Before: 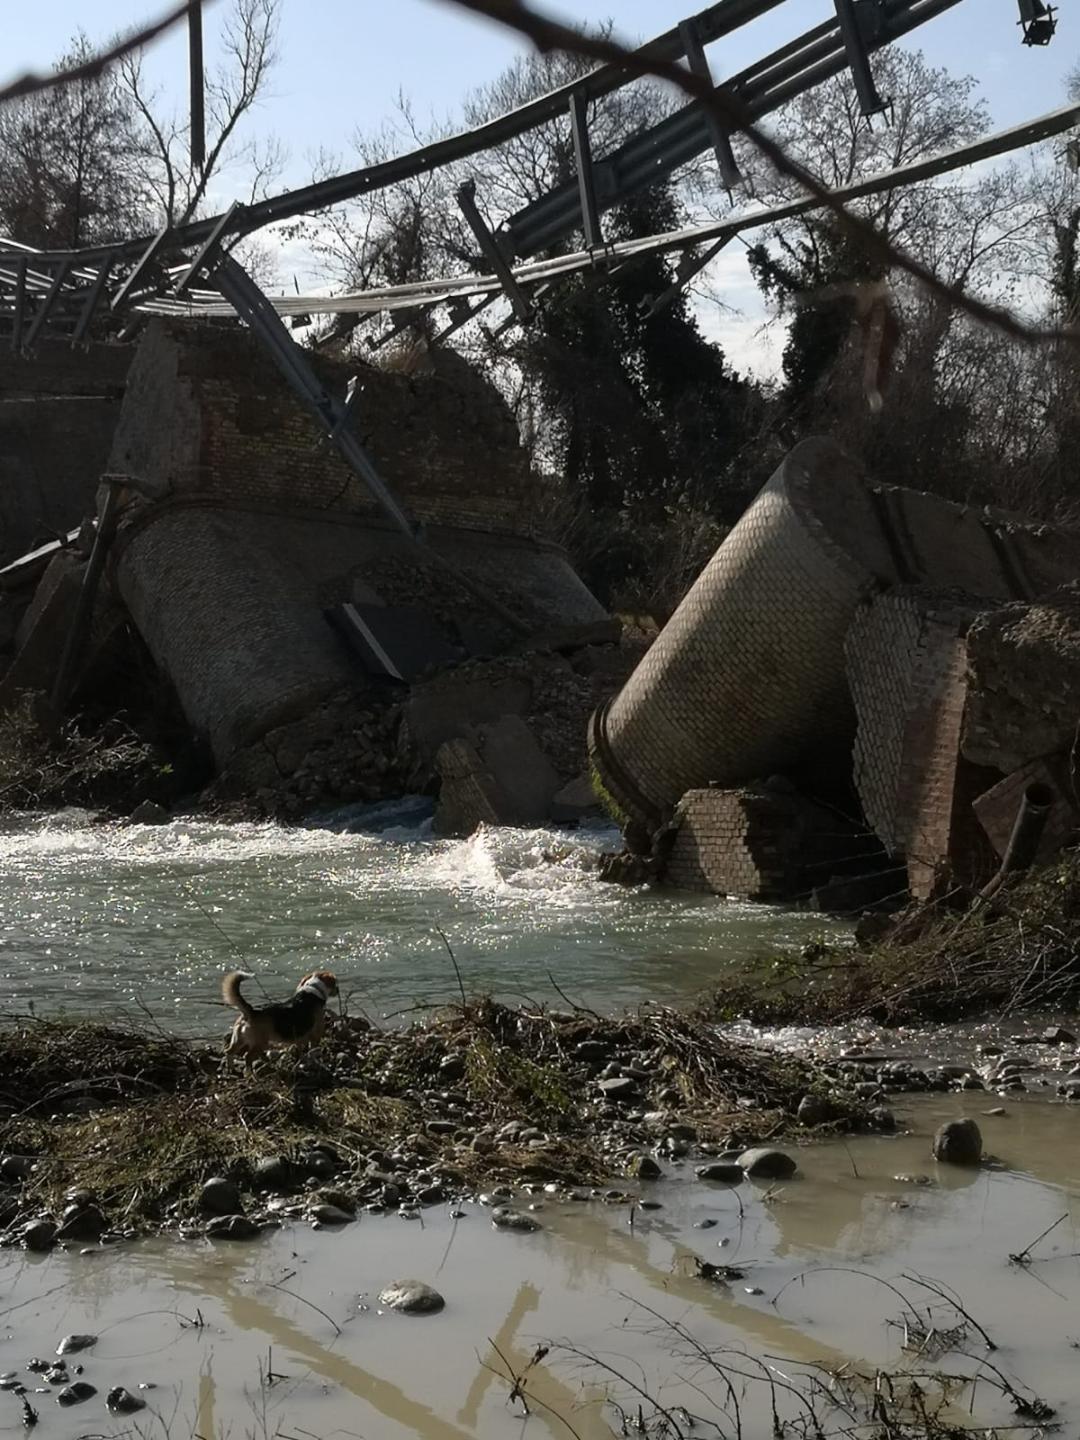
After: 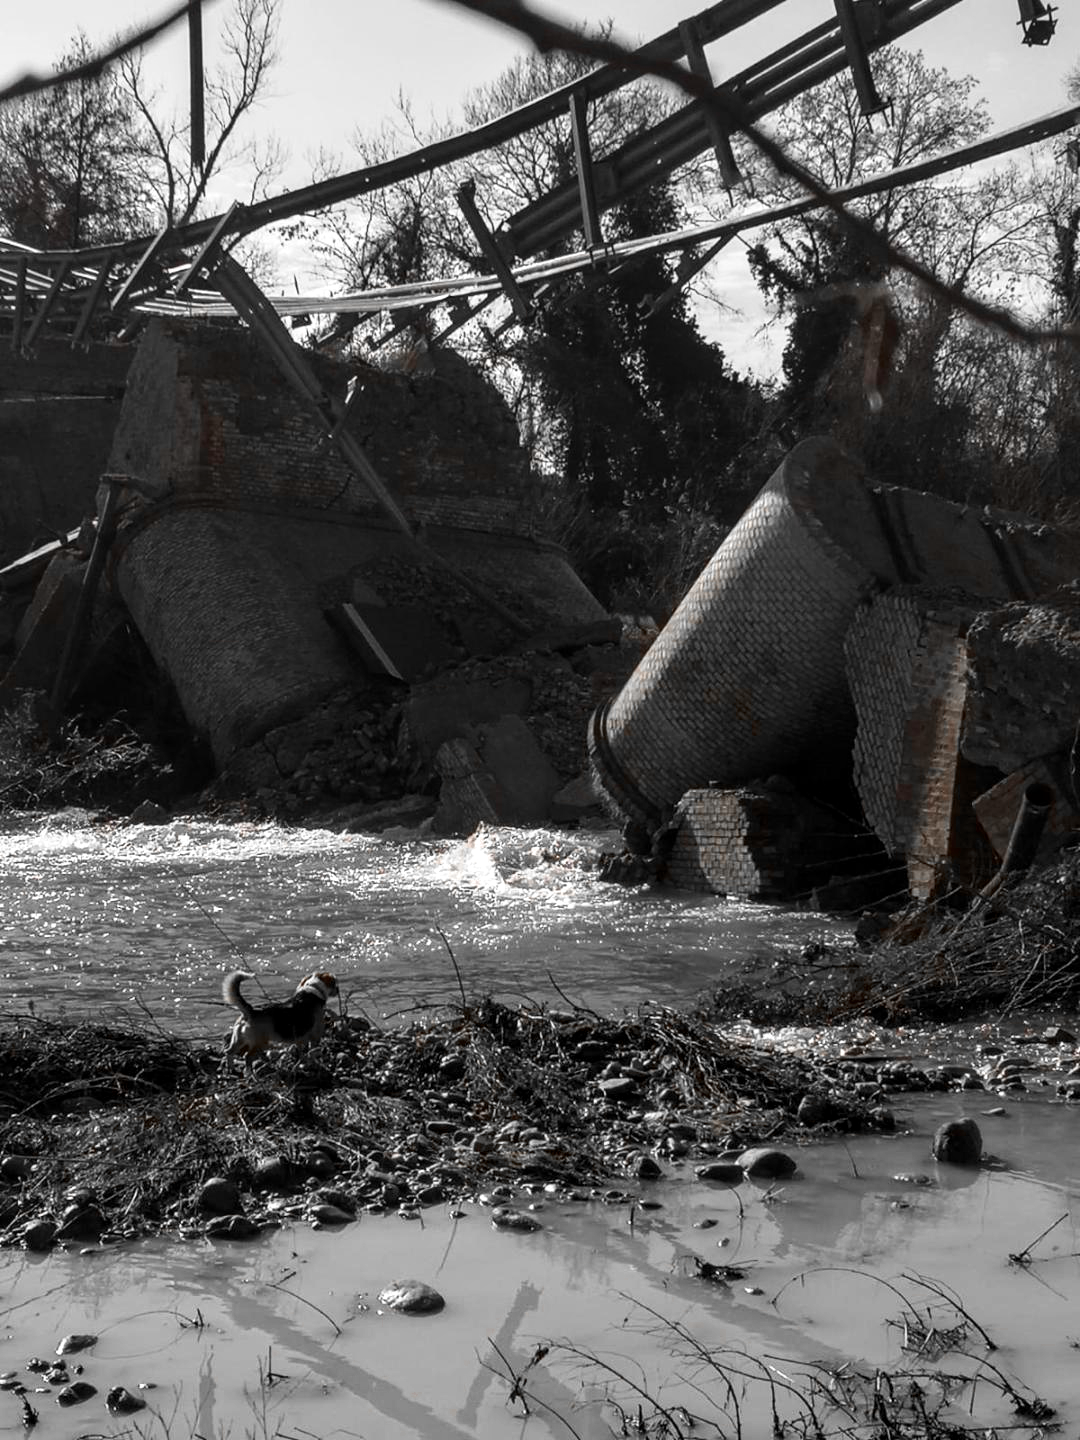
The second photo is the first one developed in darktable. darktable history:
local contrast: on, module defaults
exposure: exposure 0.2 EV, compensate highlight preservation false
contrast brightness saturation: contrast 0.137
color zones: curves: ch0 [(0, 0.497) (0.096, 0.361) (0.221, 0.538) (0.429, 0.5) (0.571, 0.5) (0.714, 0.5) (0.857, 0.5) (1, 0.497)]; ch1 [(0, 0.5) (0.143, 0.5) (0.257, -0.002) (0.429, 0.04) (0.571, -0.001) (0.714, -0.015) (0.857, 0.024) (1, 0.5)], mix 38.95%
